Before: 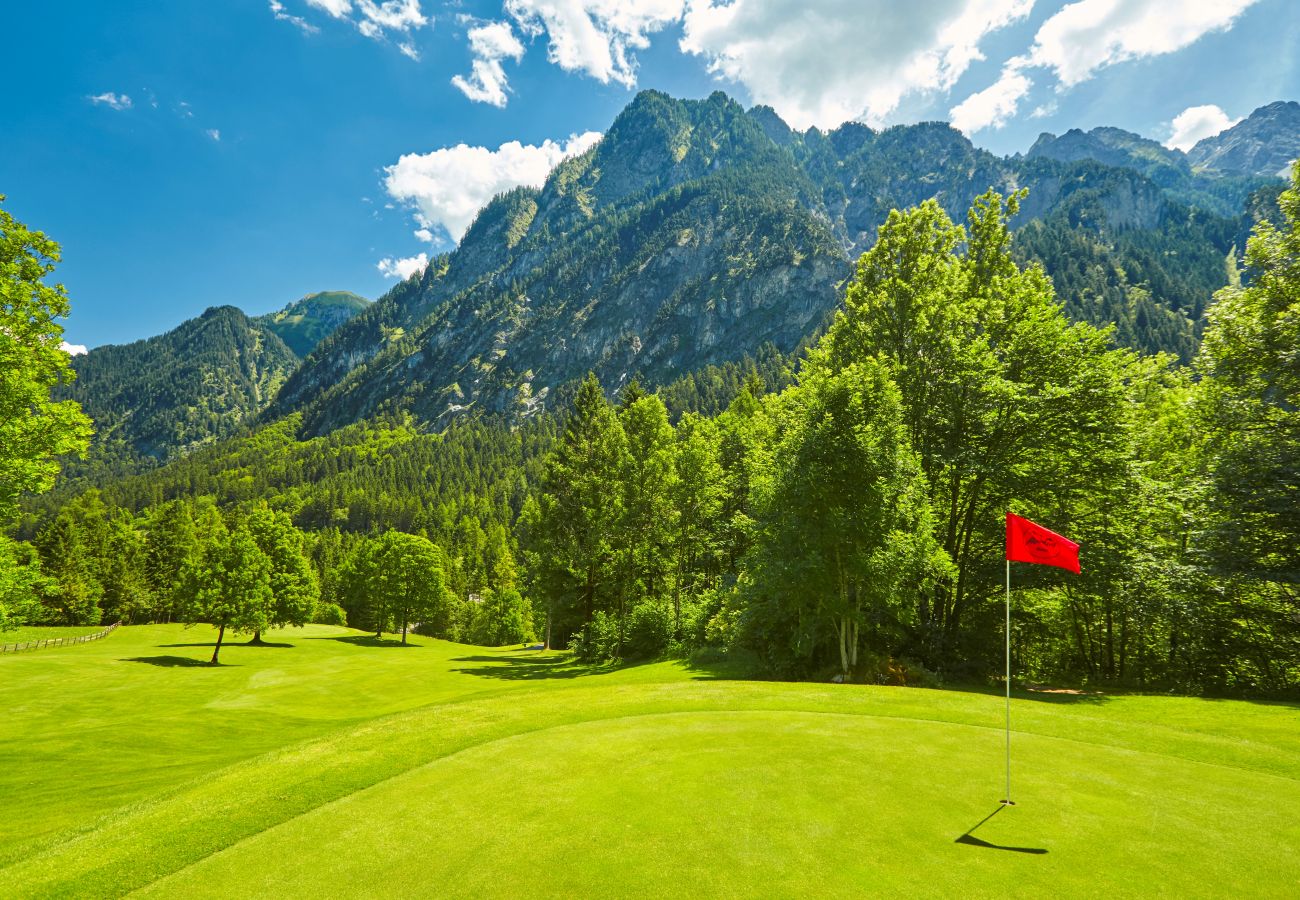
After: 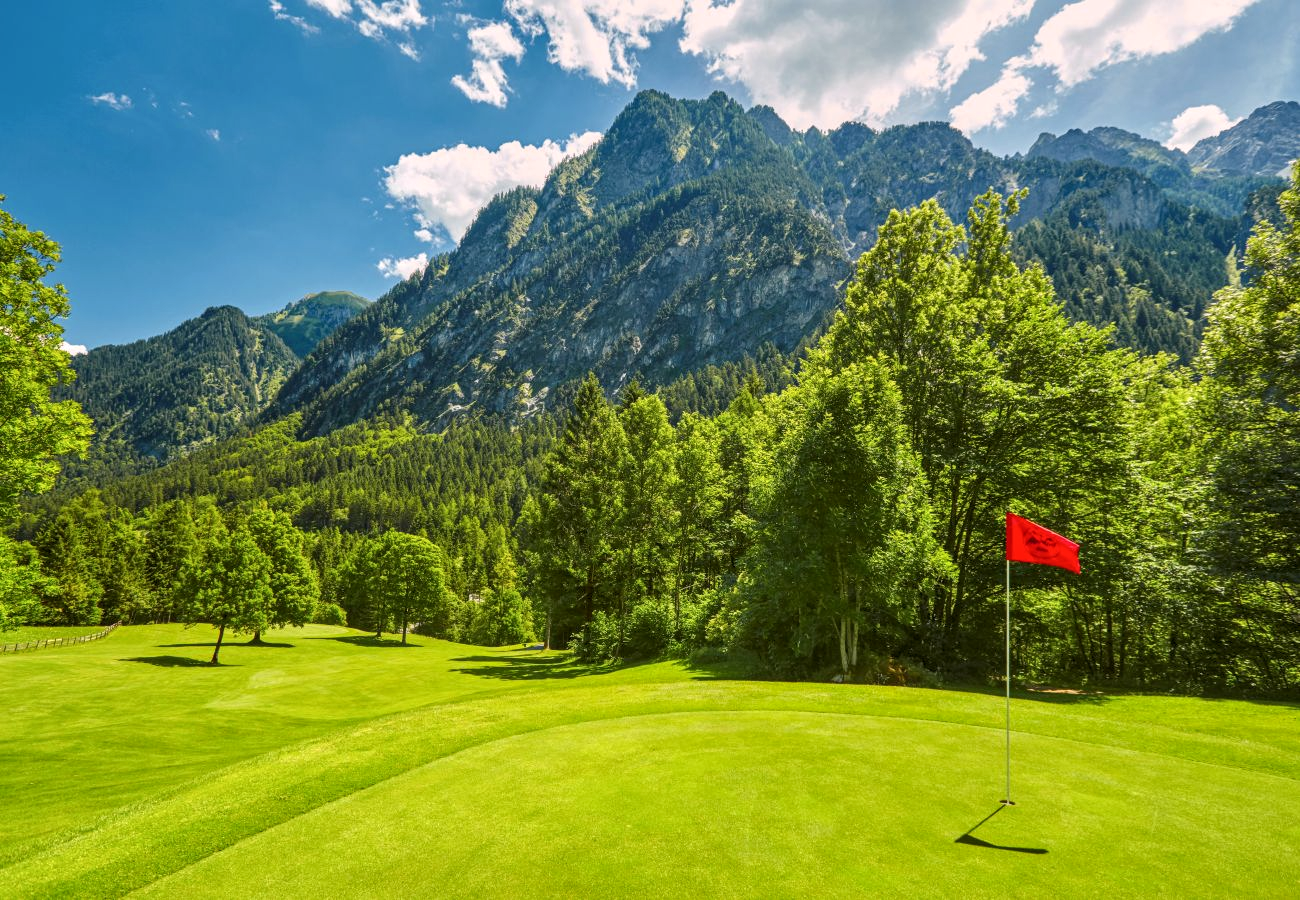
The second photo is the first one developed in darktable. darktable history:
local contrast: detail 130%
graduated density: density 0.38 EV, hardness 21%, rotation -6.11°, saturation 32%
